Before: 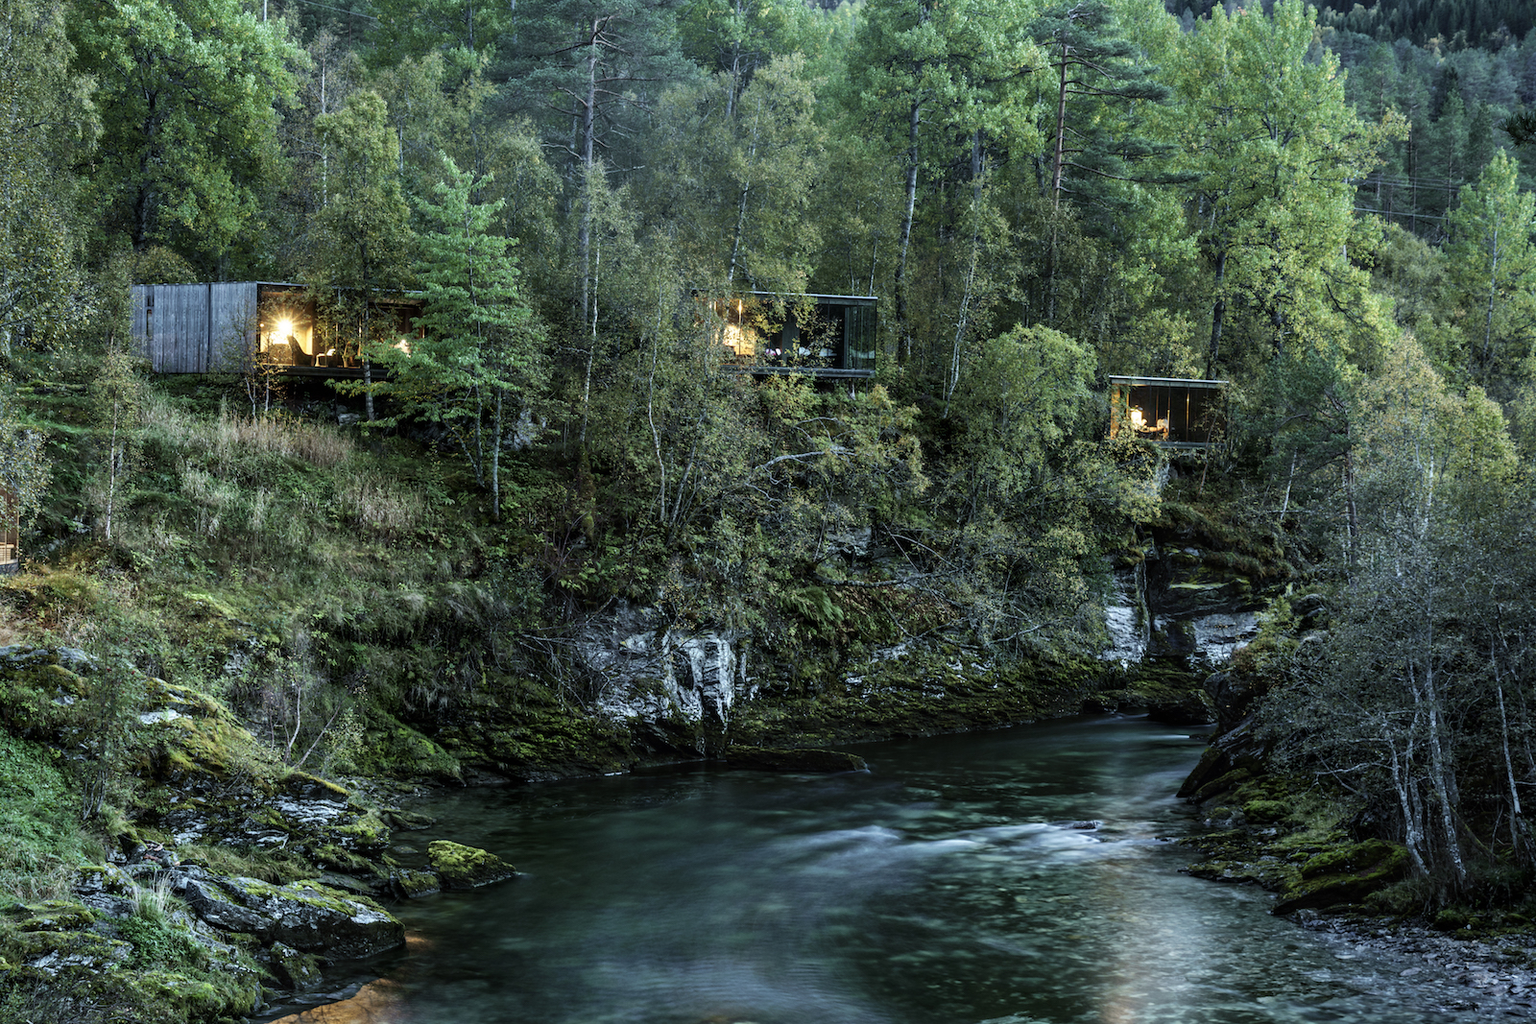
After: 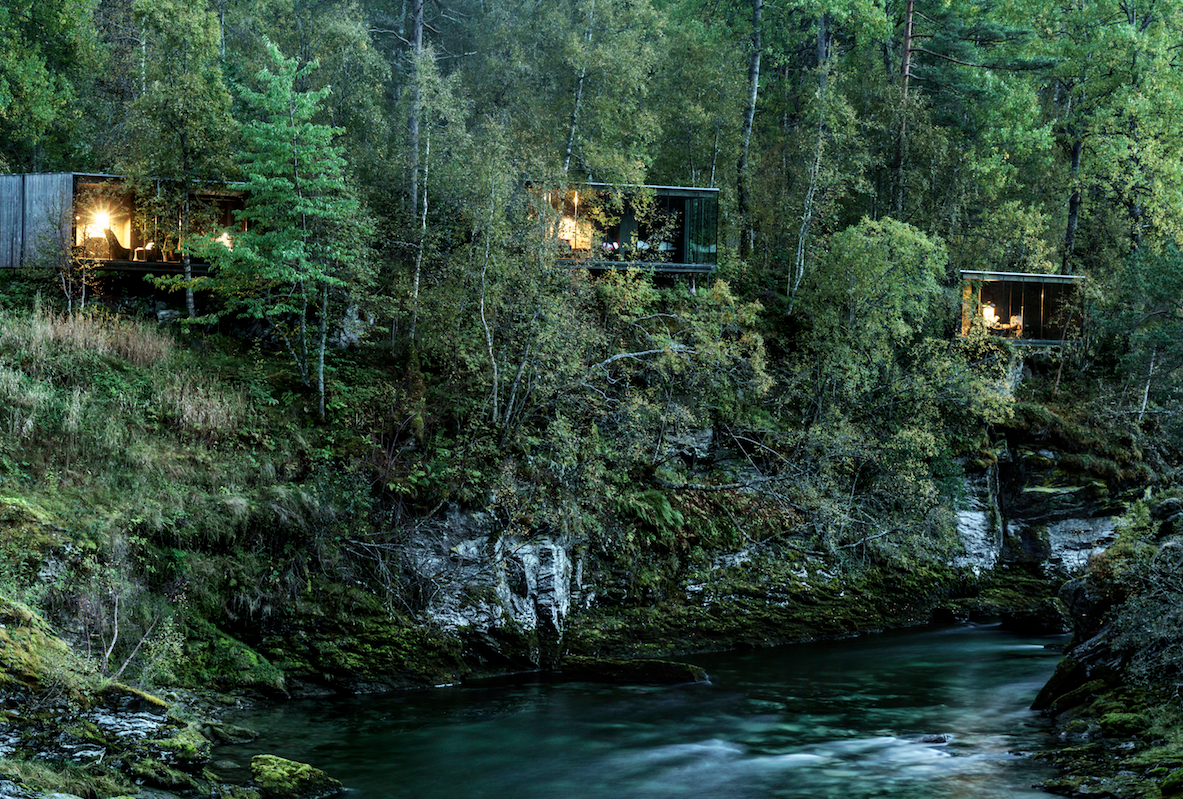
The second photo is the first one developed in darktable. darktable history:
crop and rotate: left 12.208%, top 11.384%, right 13.832%, bottom 13.703%
